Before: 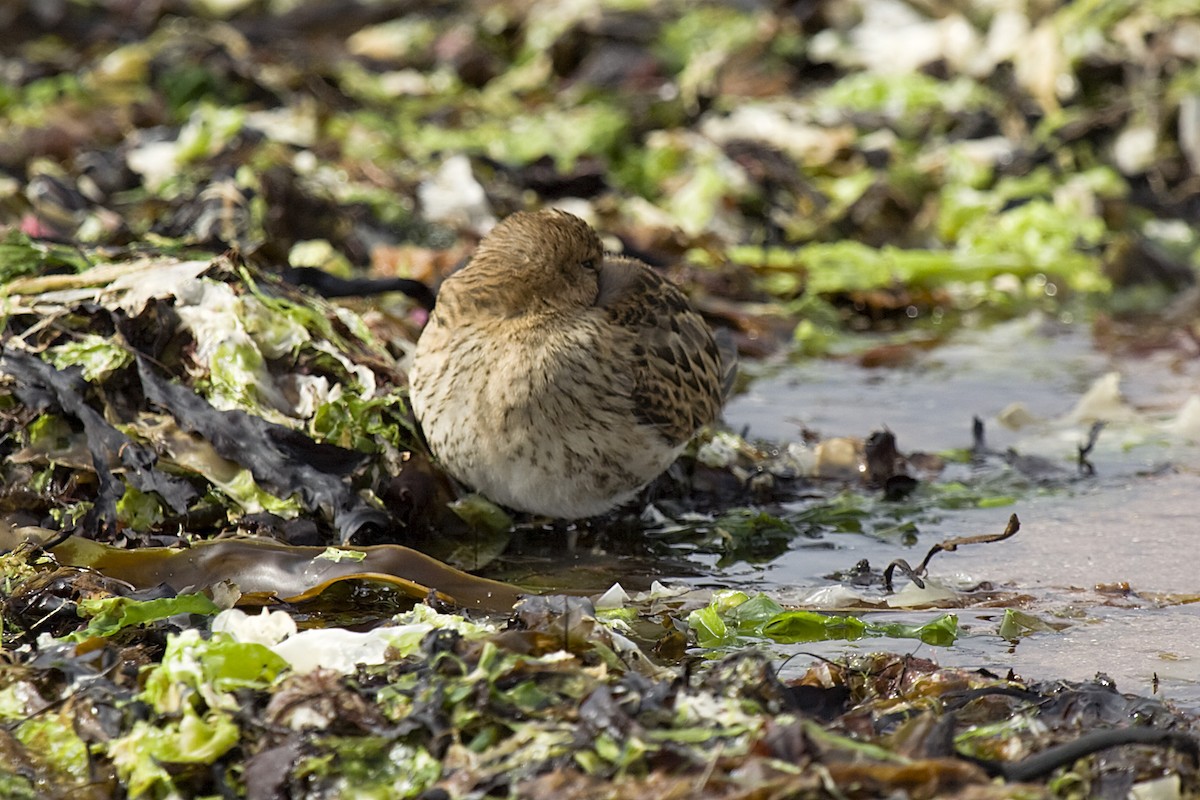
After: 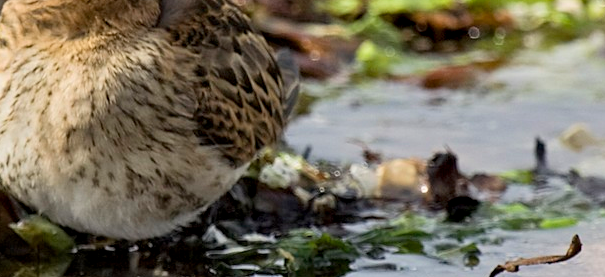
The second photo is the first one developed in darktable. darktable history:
tone equalizer: -8 EV -0.001 EV, -7 EV 0.005 EV, -6 EV -0.031 EV, -5 EV 0.018 EV, -4 EV -0.009 EV, -3 EV 0.017 EV, -2 EV -0.061 EV, -1 EV -0.293 EV, +0 EV -0.562 EV, edges refinement/feathering 500, mask exposure compensation -1.57 EV, preserve details no
contrast equalizer: octaves 7, y [[0.528 ×6], [0.514 ×6], [0.362 ×6], [0 ×6], [0 ×6]]
exposure: exposure 0.202 EV, compensate exposure bias true, compensate highlight preservation false
crop: left 36.572%, top 34.96%, right 12.934%, bottom 30.36%
